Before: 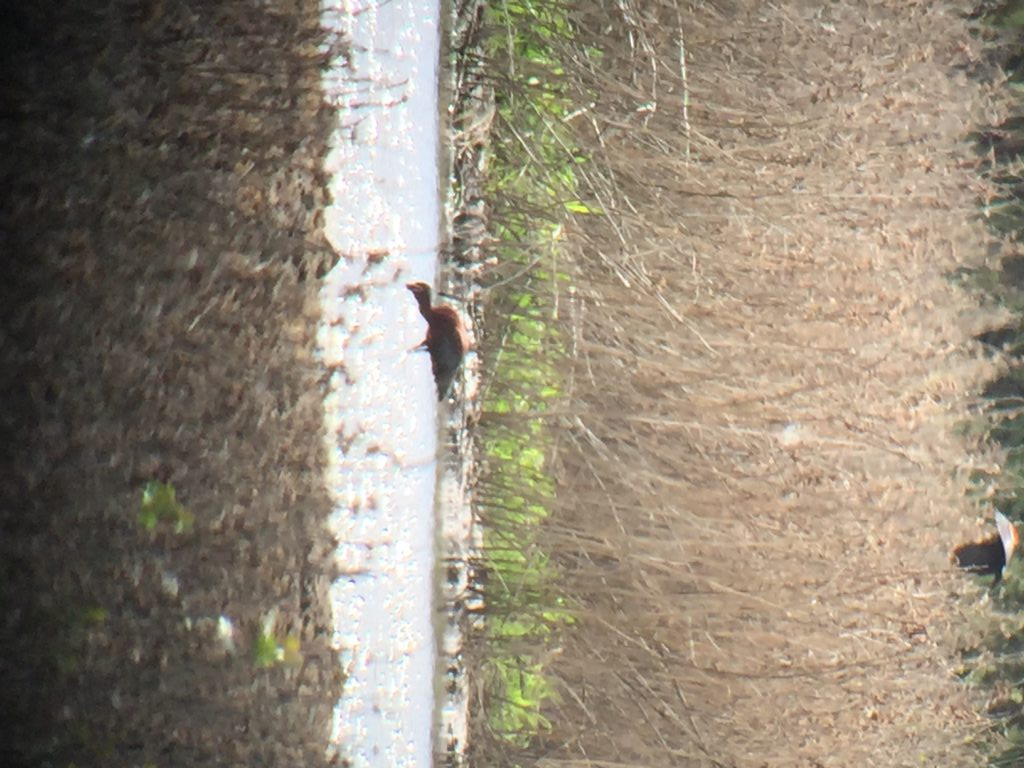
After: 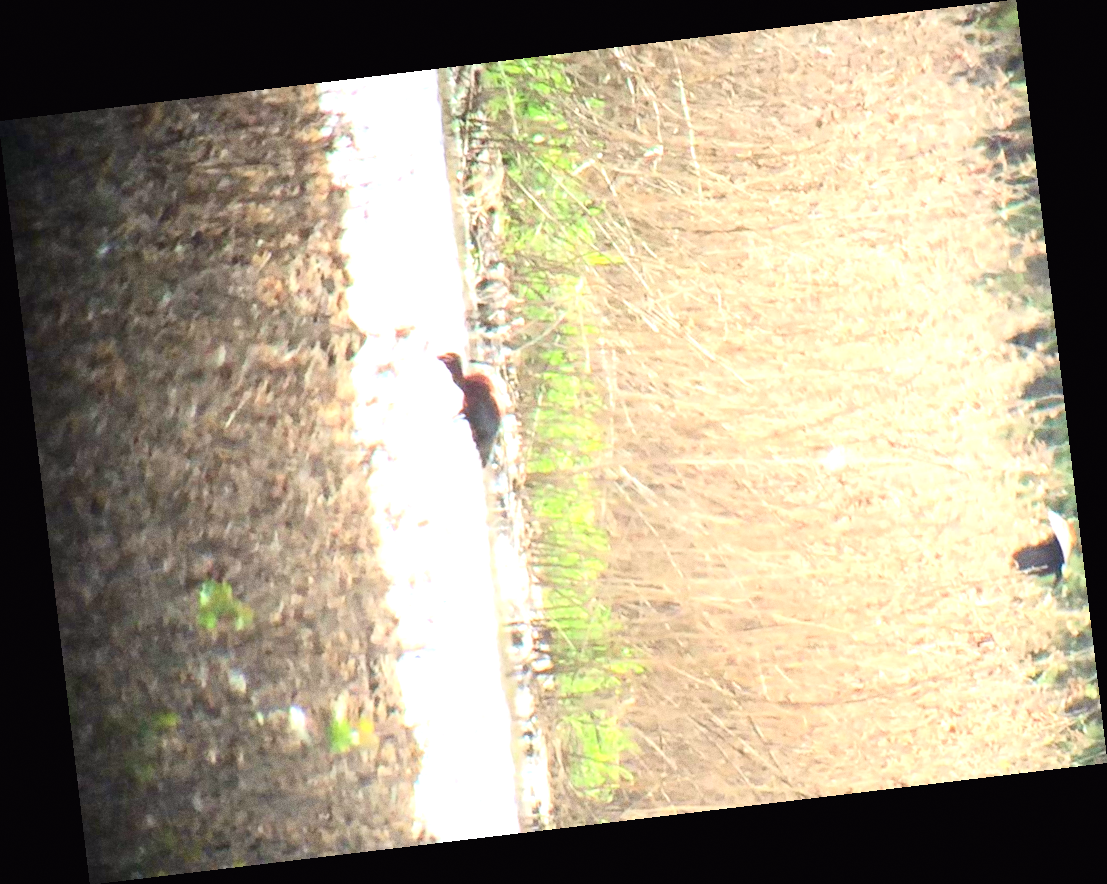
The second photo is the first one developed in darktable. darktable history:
rotate and perspective: rotation -6.83°, automatic cropping off
exposure: black level correction 0.001, exposure 1.398 EV, compensate exposure bias true, compensate highlight preservation false
tone curve: curves: ch0 [(0, 0.011) (0.139, 0.106) (0.295, 0.271) (0.499, 0.523) (0.739, 0.782) (0.857, 0.879) (1, 0.967)]; ch1 [(0, 0) (0.291, 0.229) (0.394, 0.365) (0.469, 0.456) (0.495, 0.497) (0.524, 0.53) (0.588, 0.62) (0.725, 0.779) (1, 1)]; ch2 [(0, 0) (0.125, 0.089) (0.35, 0.317) (0.437, 0.42) (0.502, 0.499) (0.537, 0.551) (0.613, 0.636) (1, 1)], color space Lab, independent channels, preserve colors none
grain: coarseness 0.47 ISO
